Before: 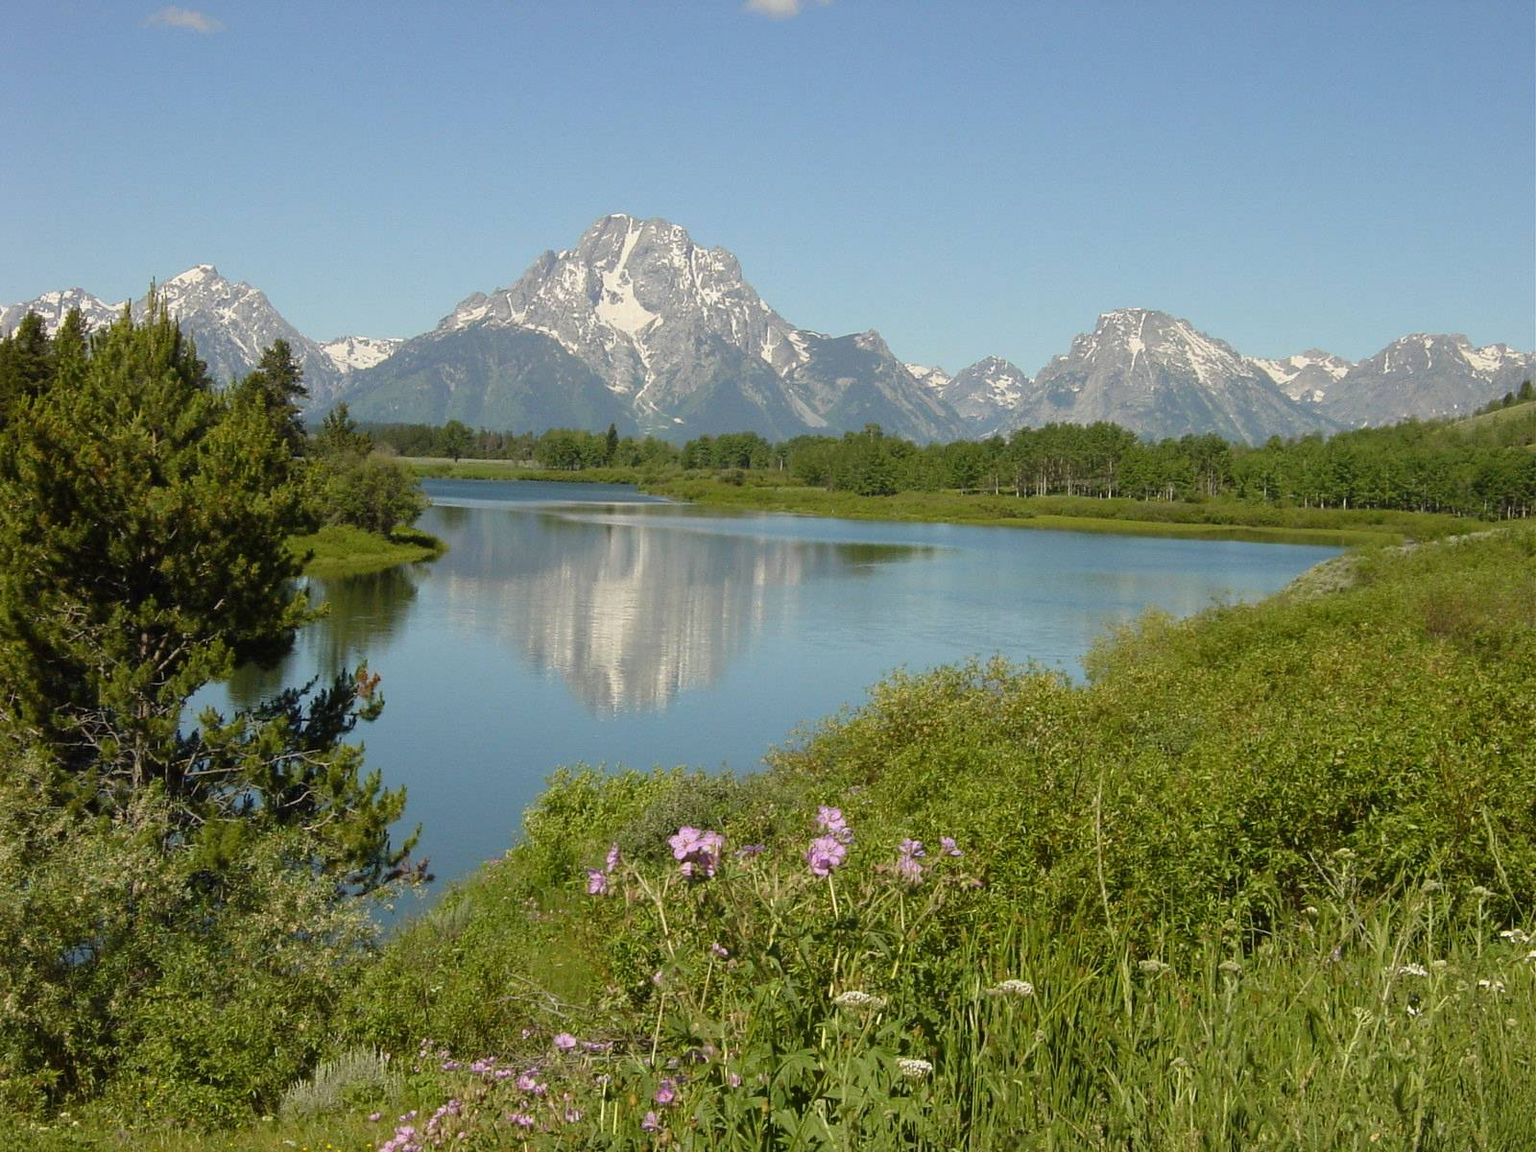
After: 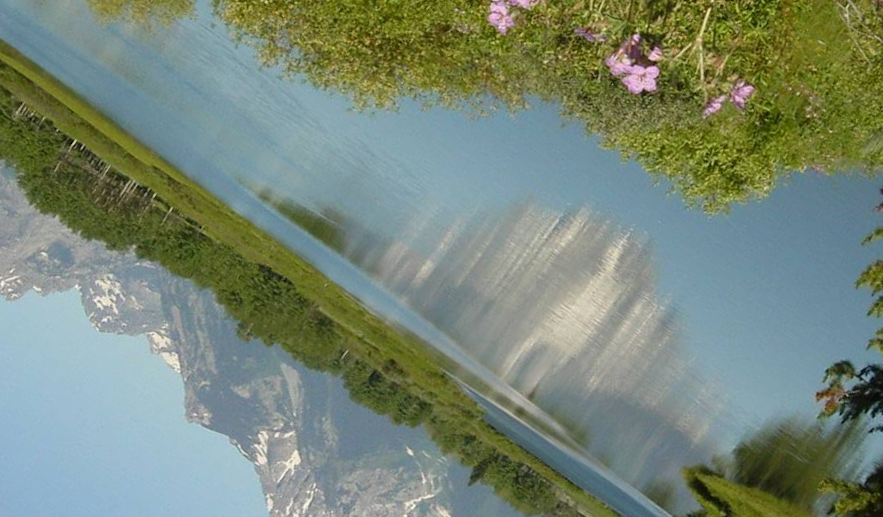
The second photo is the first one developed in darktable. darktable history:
crop and rotate: angle 147.18°, left 9.135%, top 15.569%, right 4.565%, bottom 17.041%
